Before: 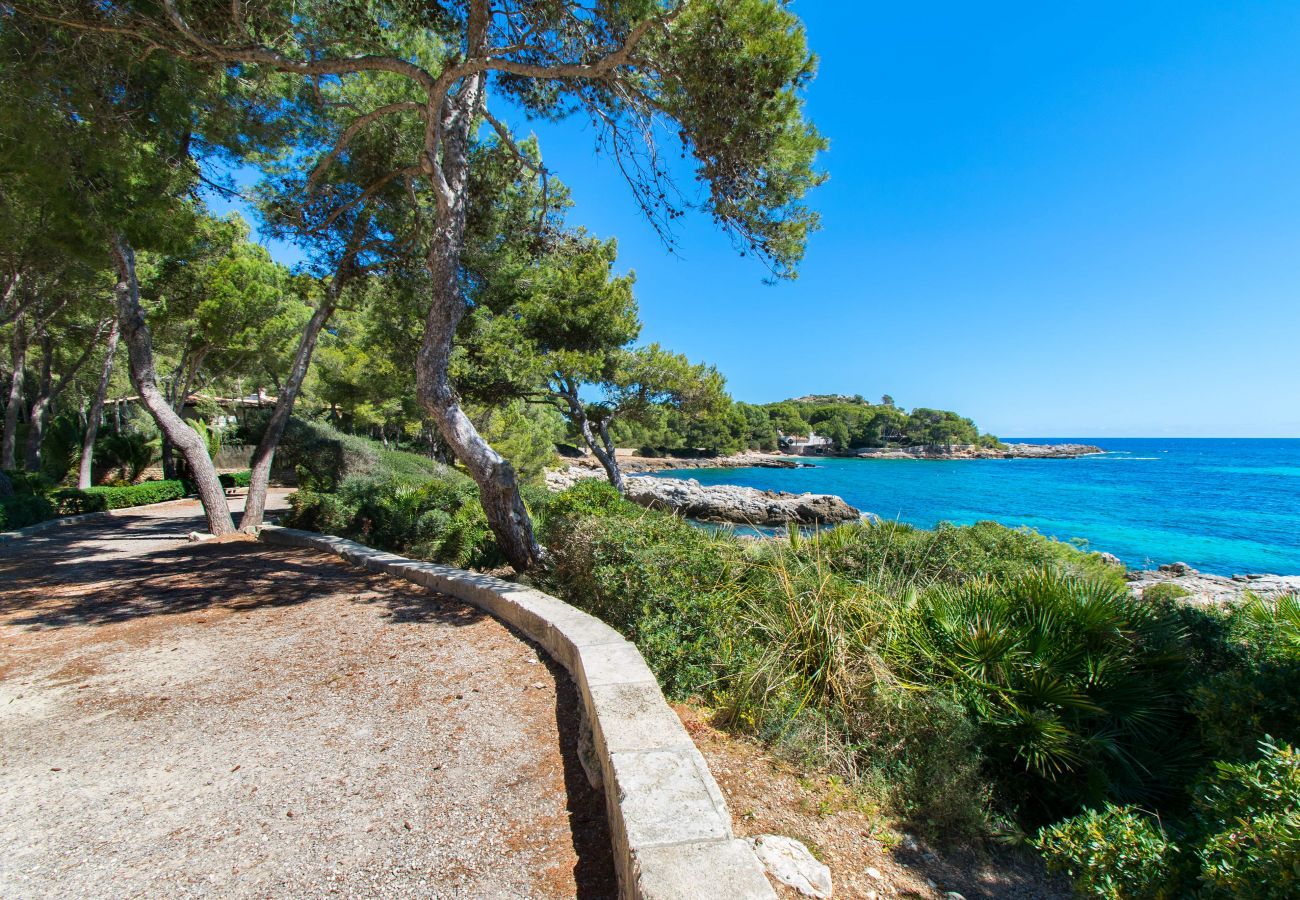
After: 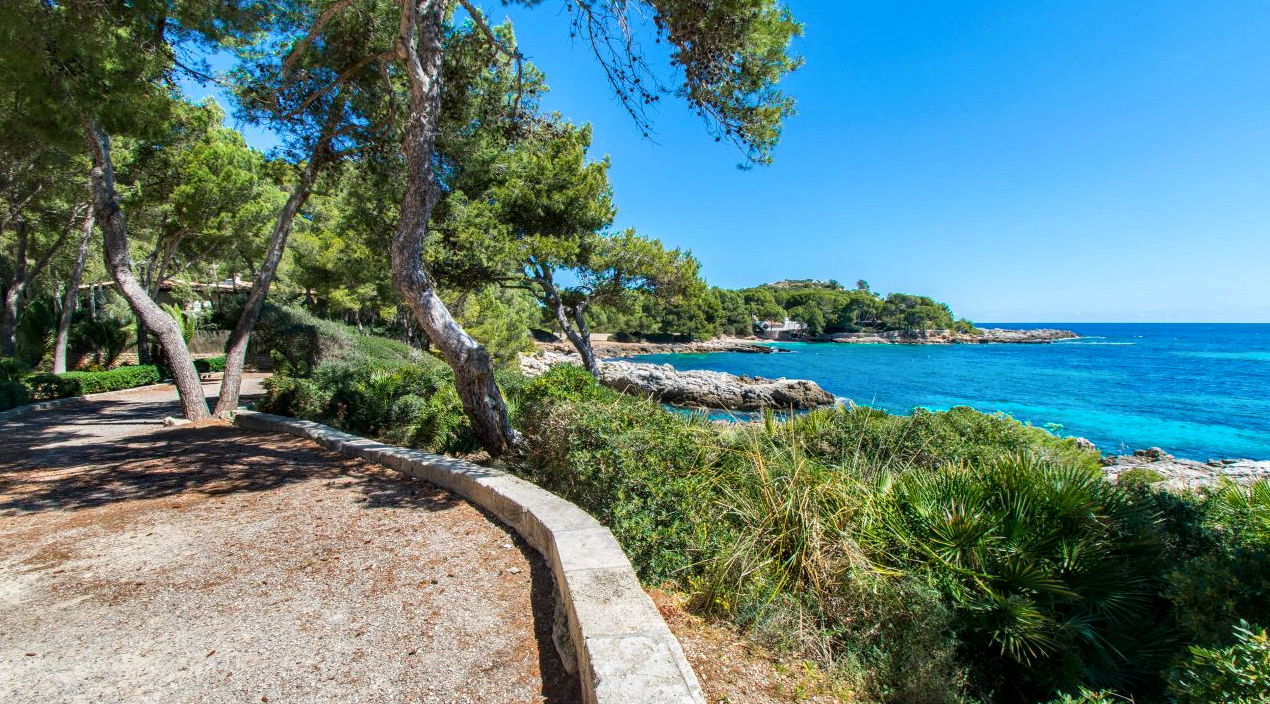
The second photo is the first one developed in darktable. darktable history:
color zones: curves: ch0 [(0.25, 0.5) (0.423, 0.5) (0.443, 0.5) (0.521, 0.756) (0.568, 0.5) (0.576, 0.5) (0.75, 0.5)]; ch1 [(0.25, 0.5) (0.423, 0.5) (0.443, 0.5) (0.539, 0.873) (0.624, 0.565) (0.631, 0.5) (0.75, 0.5)]
crop and rotate: left 1.953%, top 12.824%, right 0.296%, bottom 8.878%
local contrast: on, module defaults
